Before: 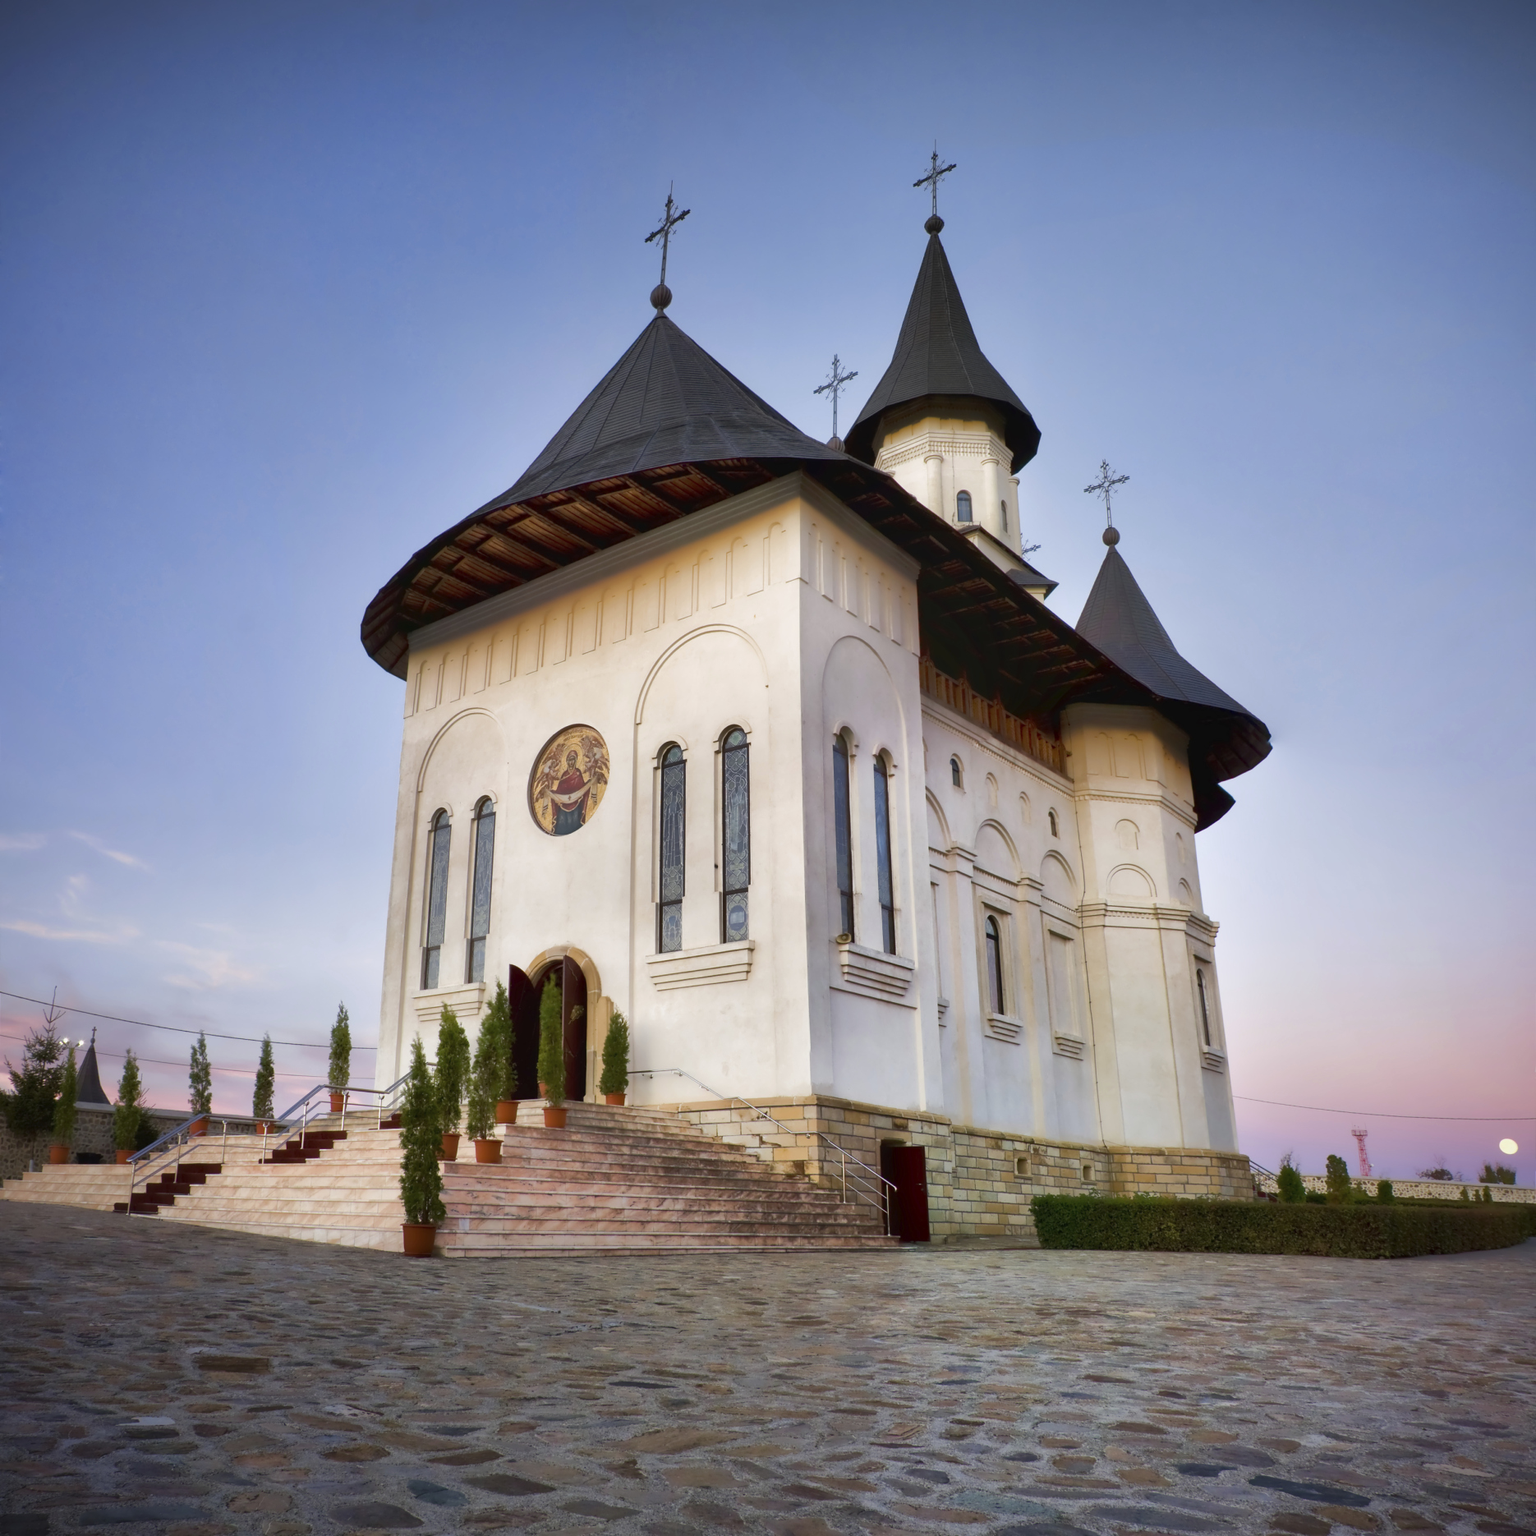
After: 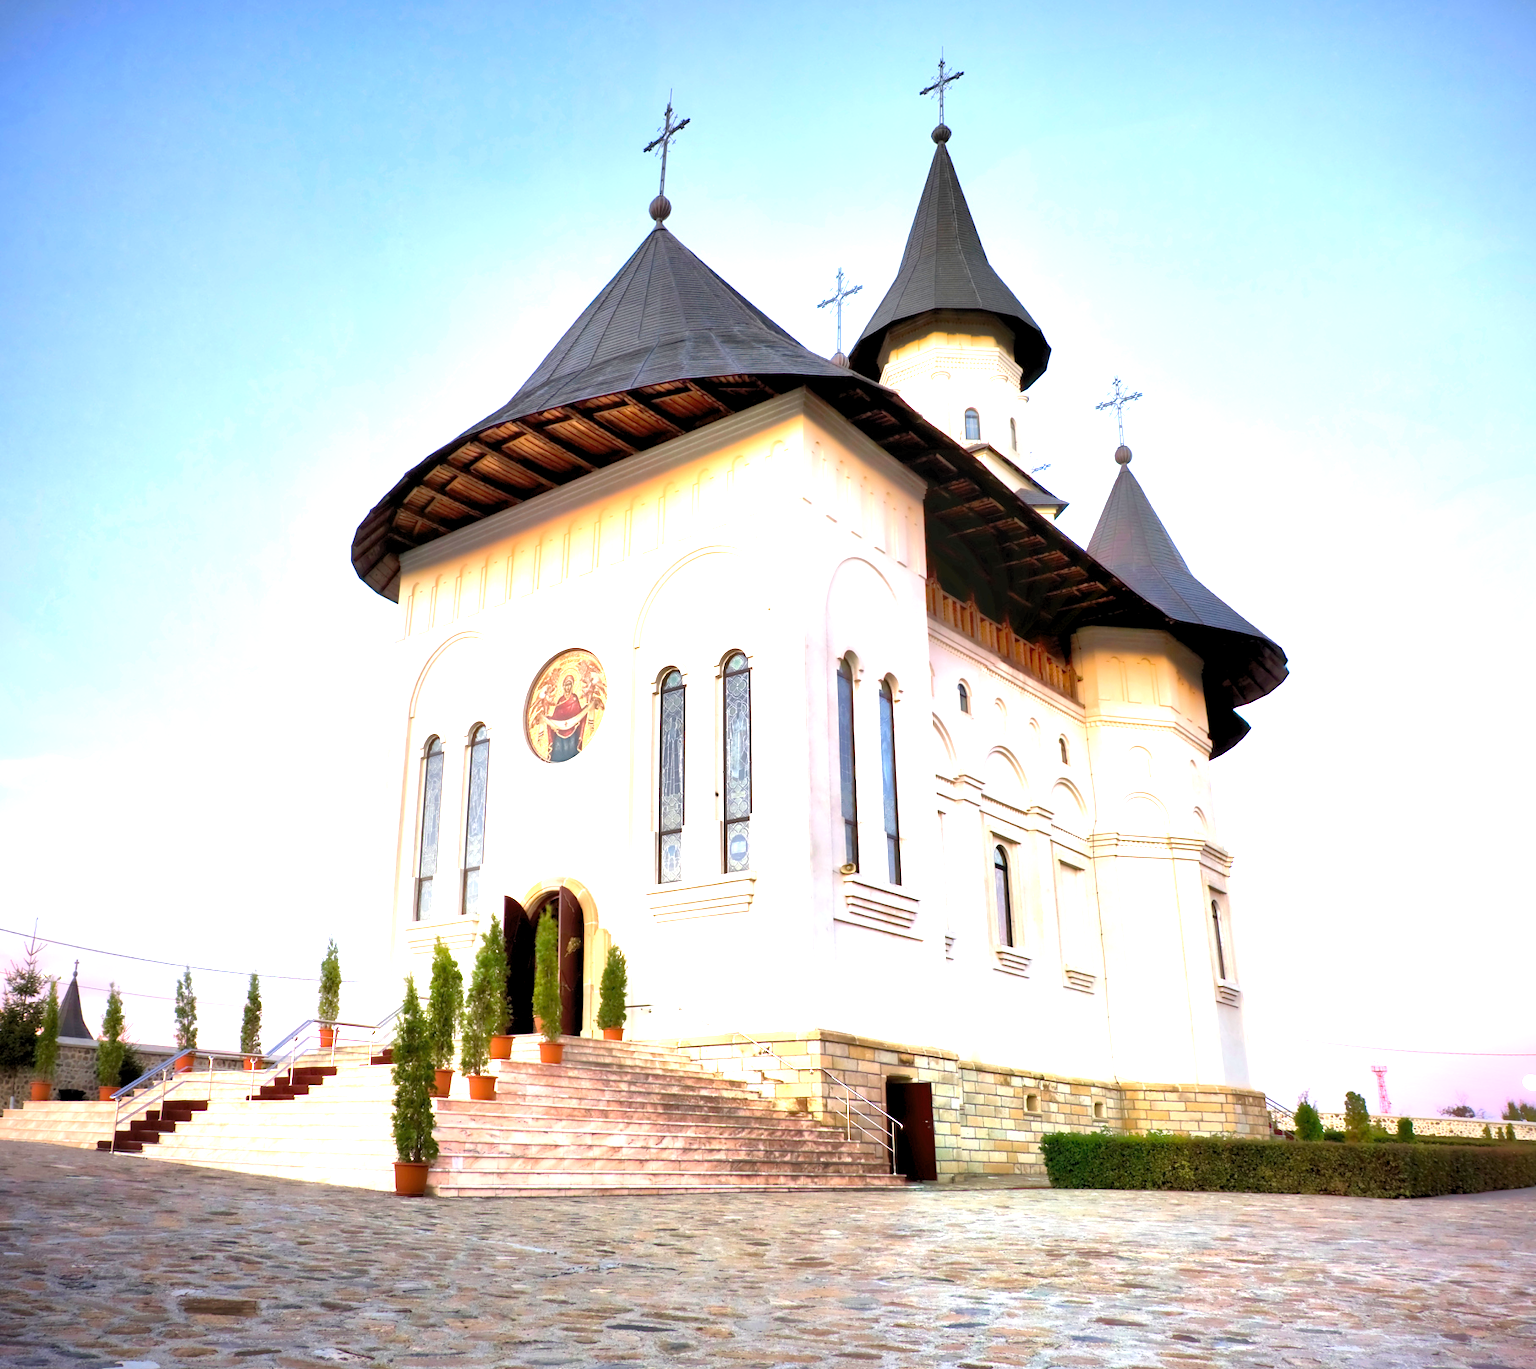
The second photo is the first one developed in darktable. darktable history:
crop: left 1.314%, top 6.168%, right 1.498%, bottom 7.158%
exposure: black level correction 0, exposure 1.585 EV, compensate highlight preservation false
levels: levels [0.073, 0.497, 0.972]
